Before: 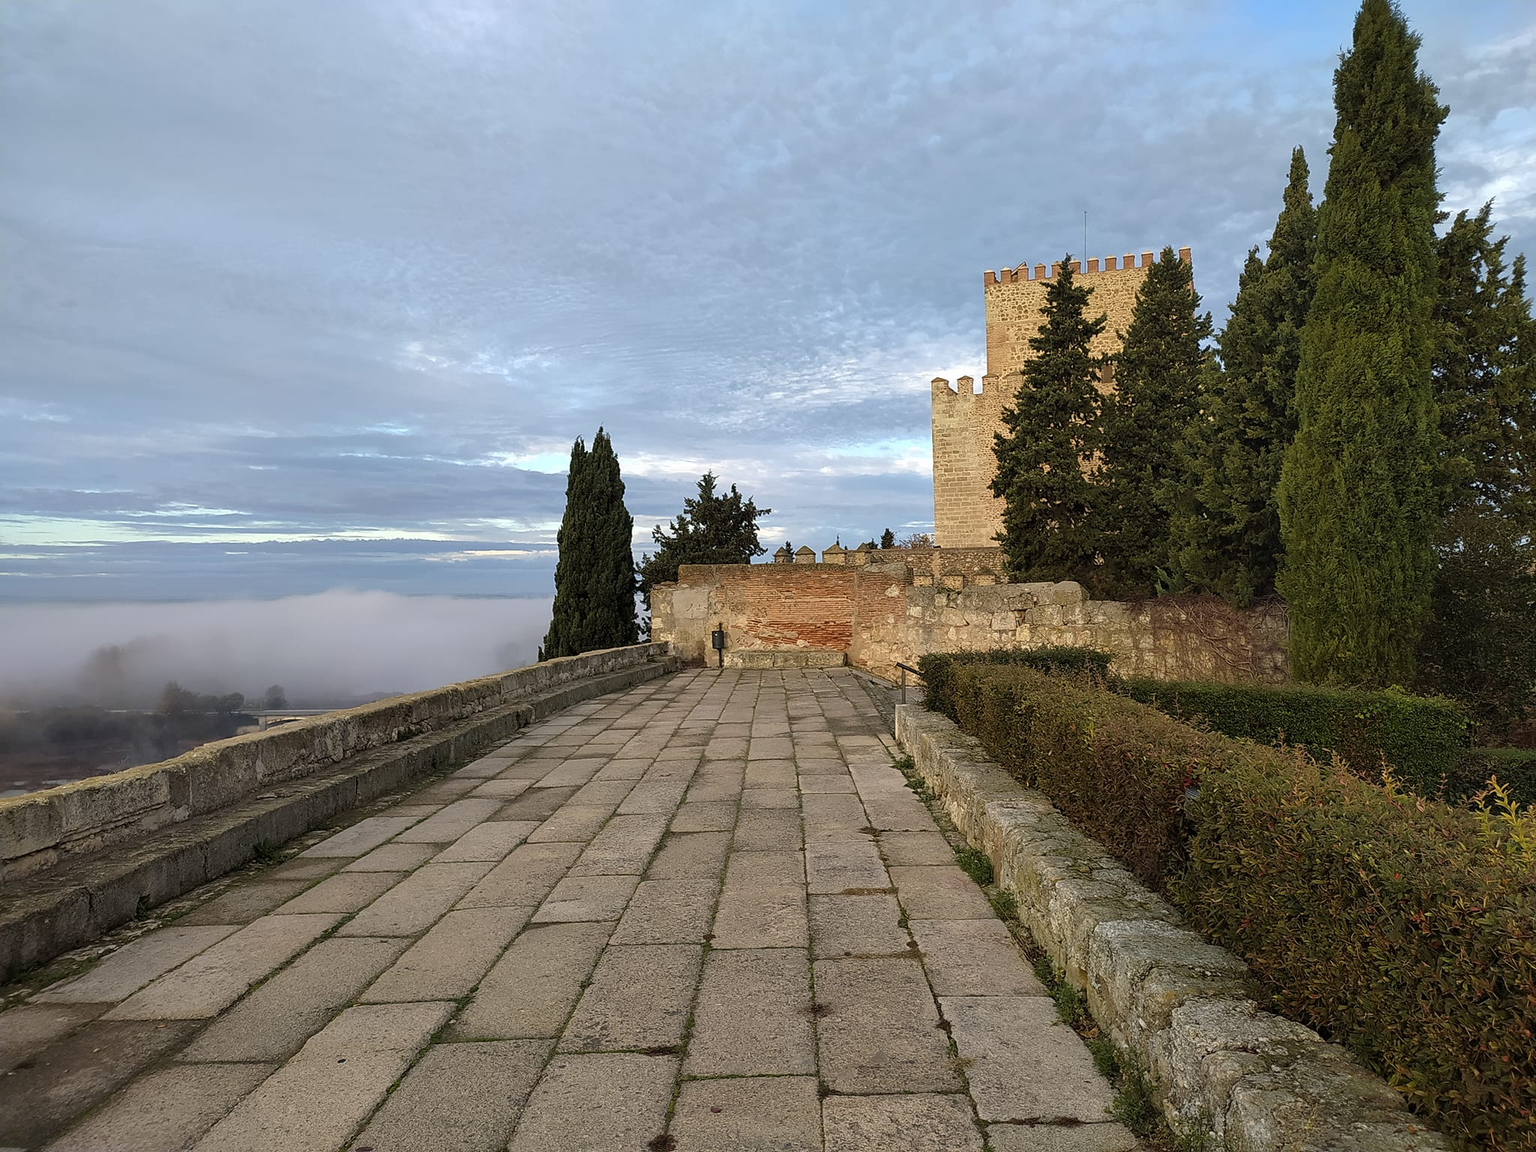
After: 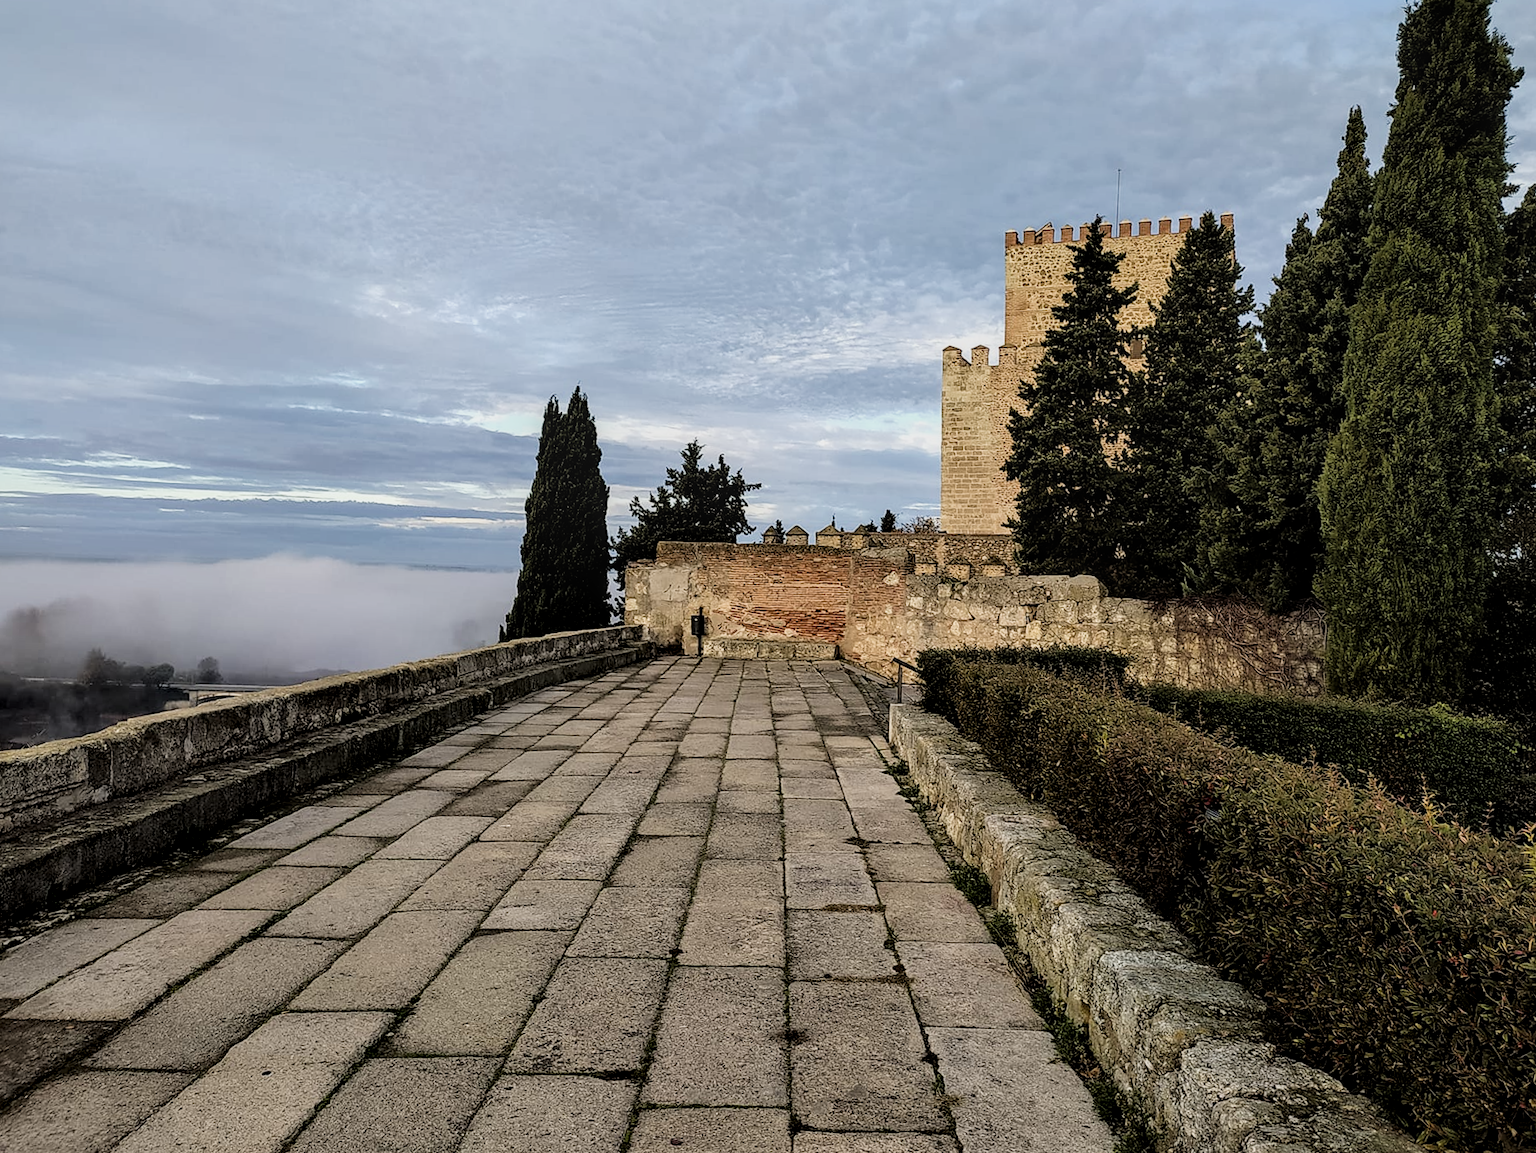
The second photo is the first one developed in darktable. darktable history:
contrast equalizer: y [[0.526, 0.53, 0.532, 0.532, 0.53, 0.525], [0.5 ×6], [0.5 ×6], [0 ×6], [0 ×6]]
color correction: highlights b* 0.064, saturation 0.98
local contrast: on, module defaults
crop and rotate: angle -2.13°, left 3.155%, top 3.929%, right 1.49%, bottom 0.631%
filmic rgb: black relative exposure -5.03 EV, white relative exposure 3.96 EV, threshold 3.06 EV, hardness 2.88, contrast 1.3, highlights saturation mix -30.95%, iterations of high-quality reconstruction 0, enable highlight reconstruction true
